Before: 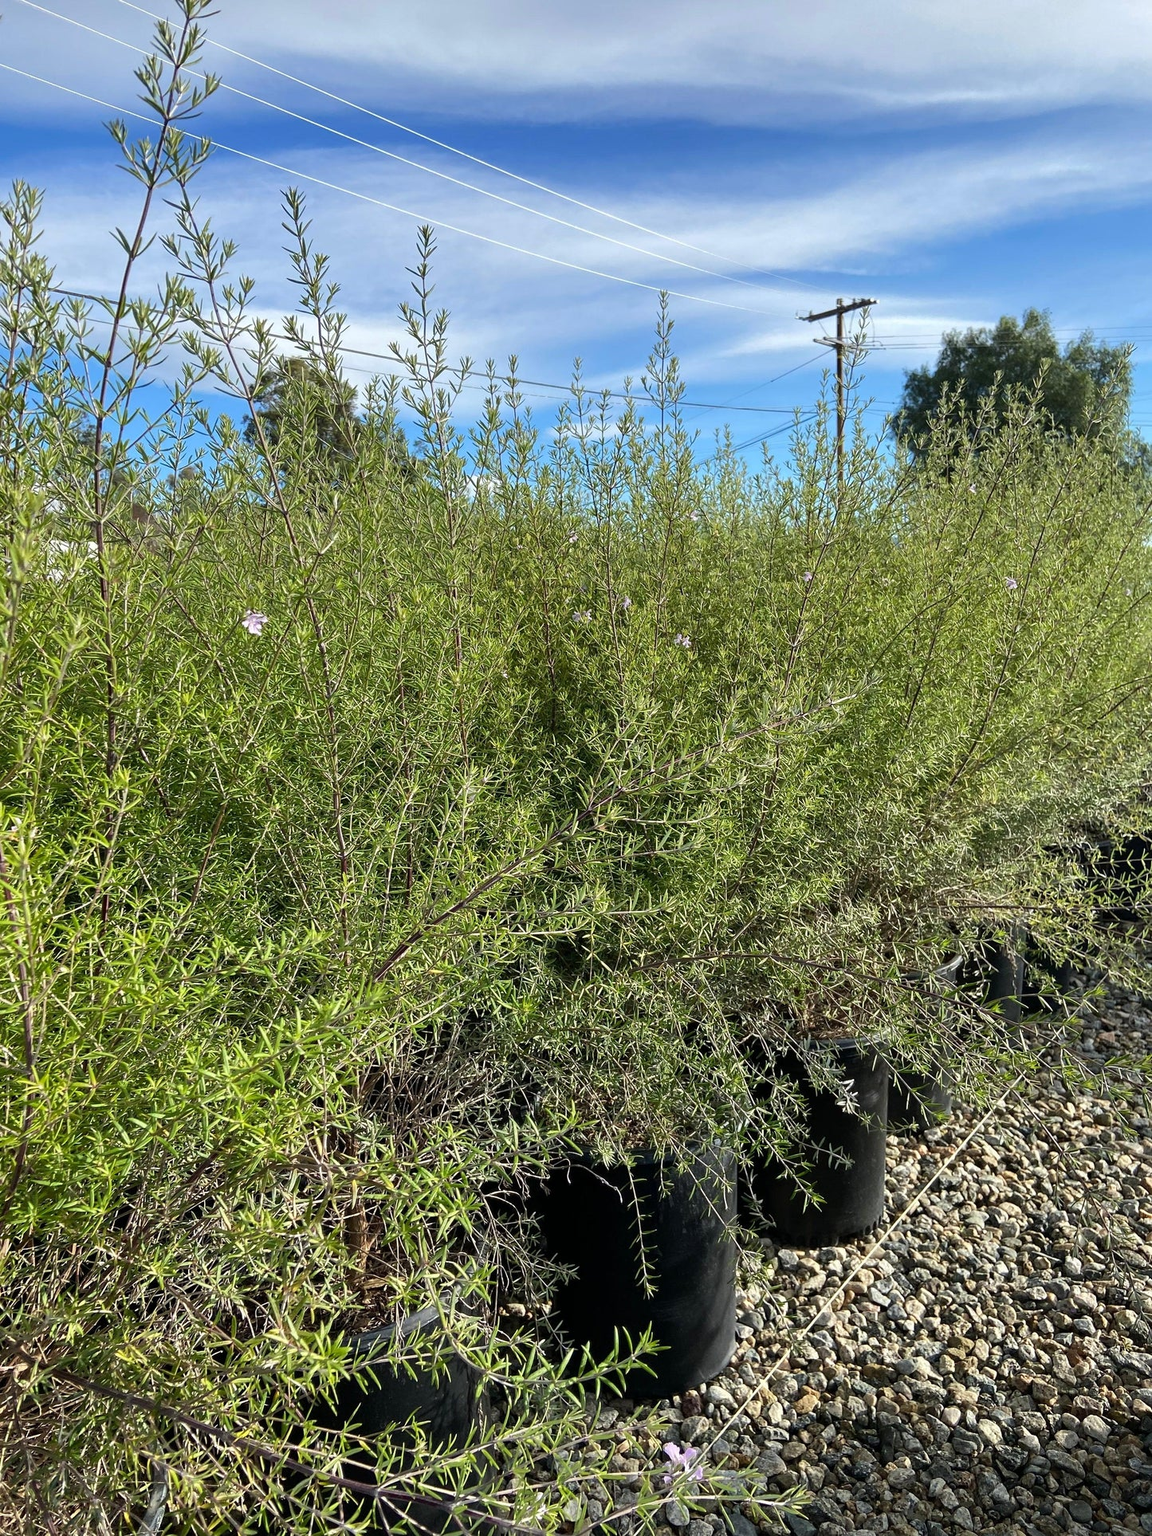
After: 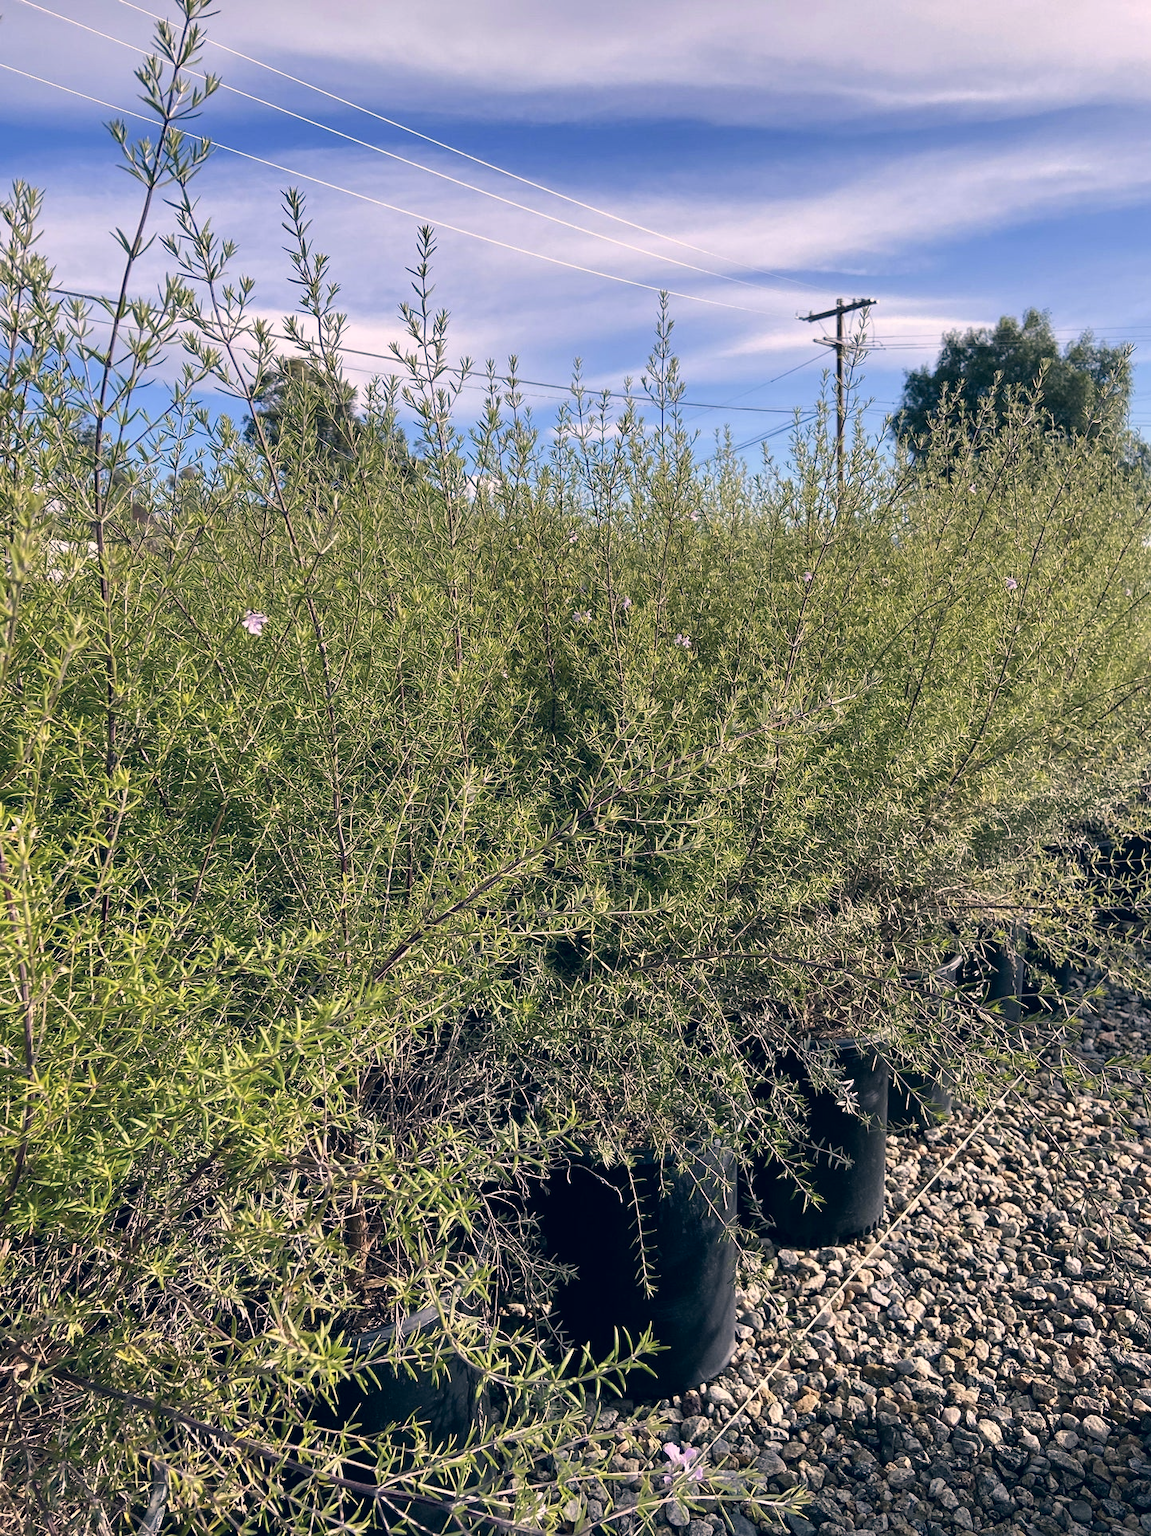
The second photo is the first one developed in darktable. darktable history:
white balance: red 1, blue 1
color correction: highlights a* 14.46, highlights b* 5.85, shadows a* -5.53, shadows b* -15.24, saturation 0.85
